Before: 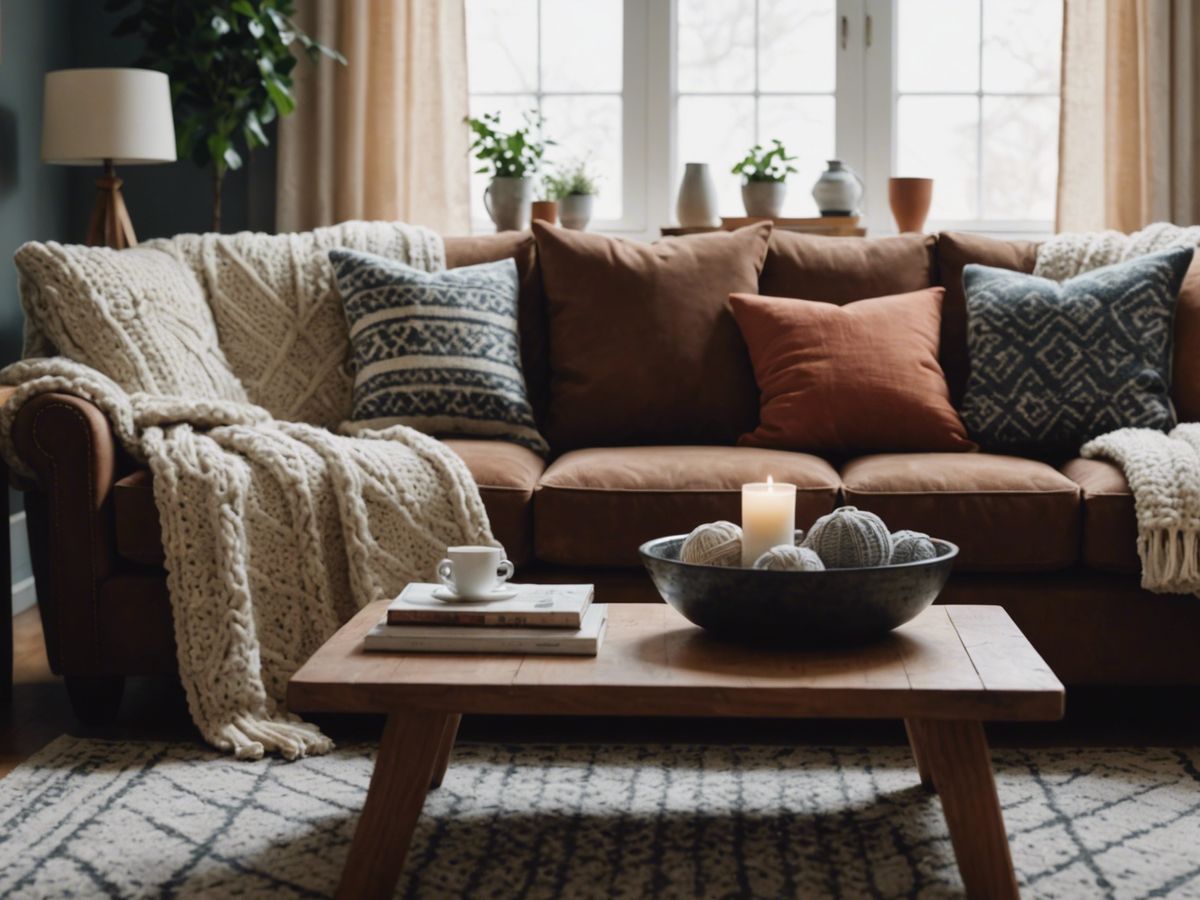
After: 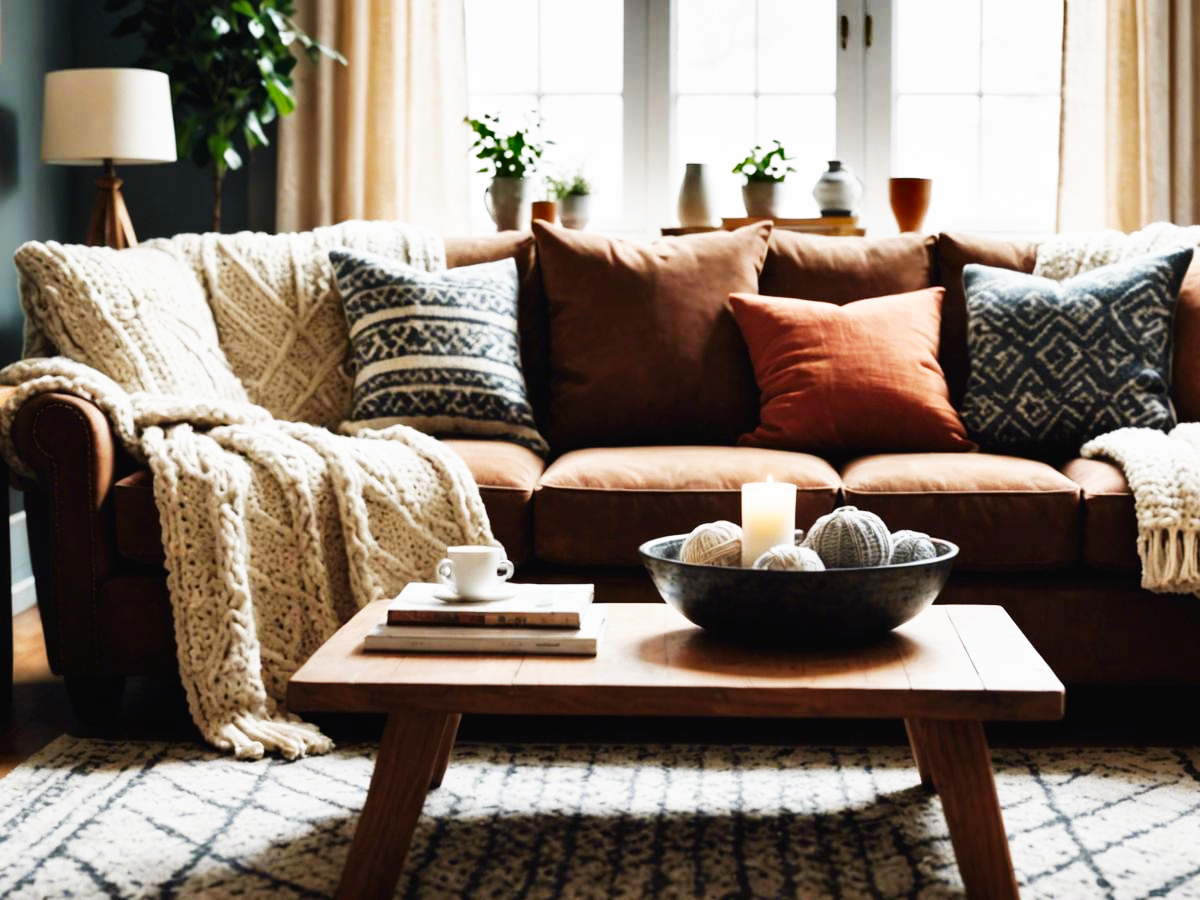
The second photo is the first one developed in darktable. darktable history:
shadows and highlights: radius 108.52, shadows 40.68, highlights -72.88, low approximation 0.01, soften with gaussian
base curve: curves: ch0 [(0, 0) (0.007, 0.004) (0.027, 0.03) (0.046, 0.07) (0.207, 0.54) (0.442, 0.872) (0.673, 0.972) (1, 1)], preserve colors none
